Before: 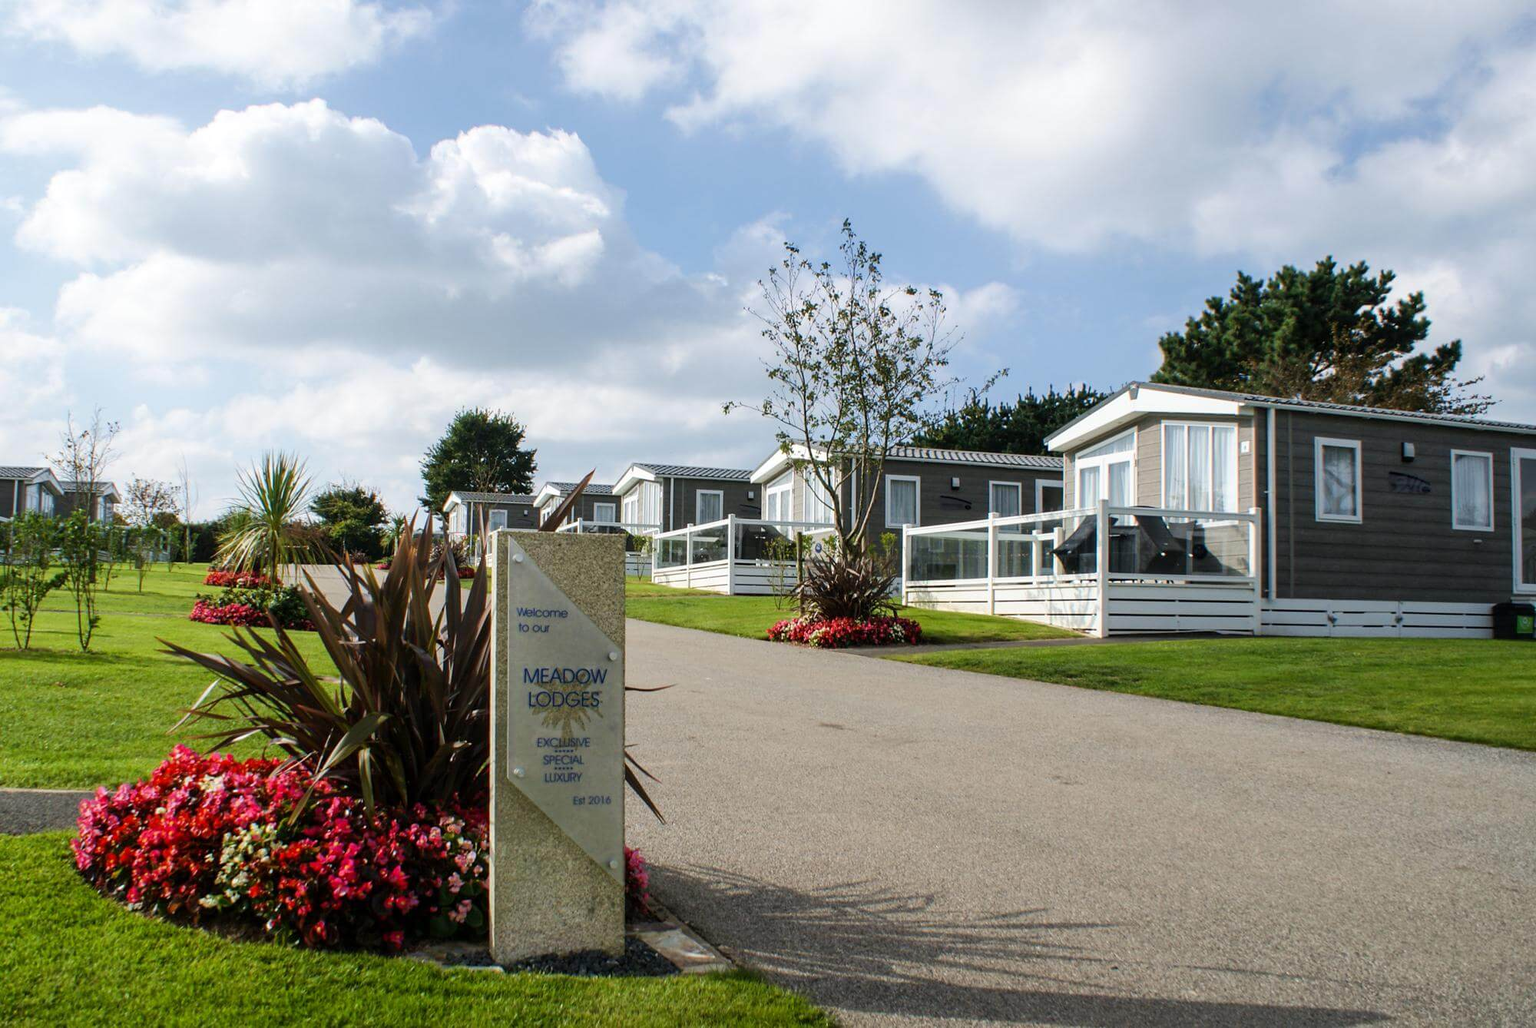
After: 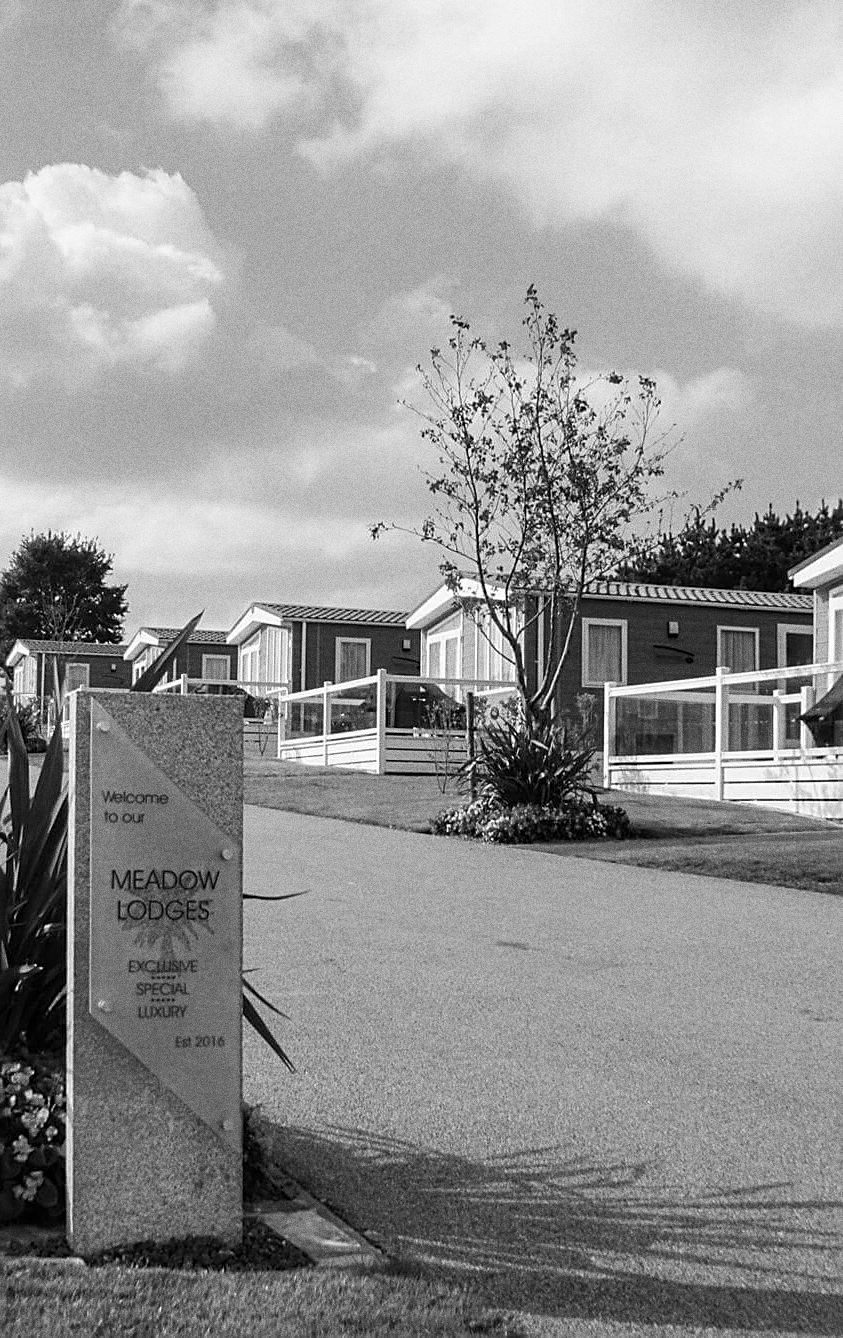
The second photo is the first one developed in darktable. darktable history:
monochrome: a -35.87, b 49.73, size 1.7
crop: left 28.583%, right 29.231%
grain: coarseness 0.09 ISO, strength 40%
sharpen: on, module defaults
